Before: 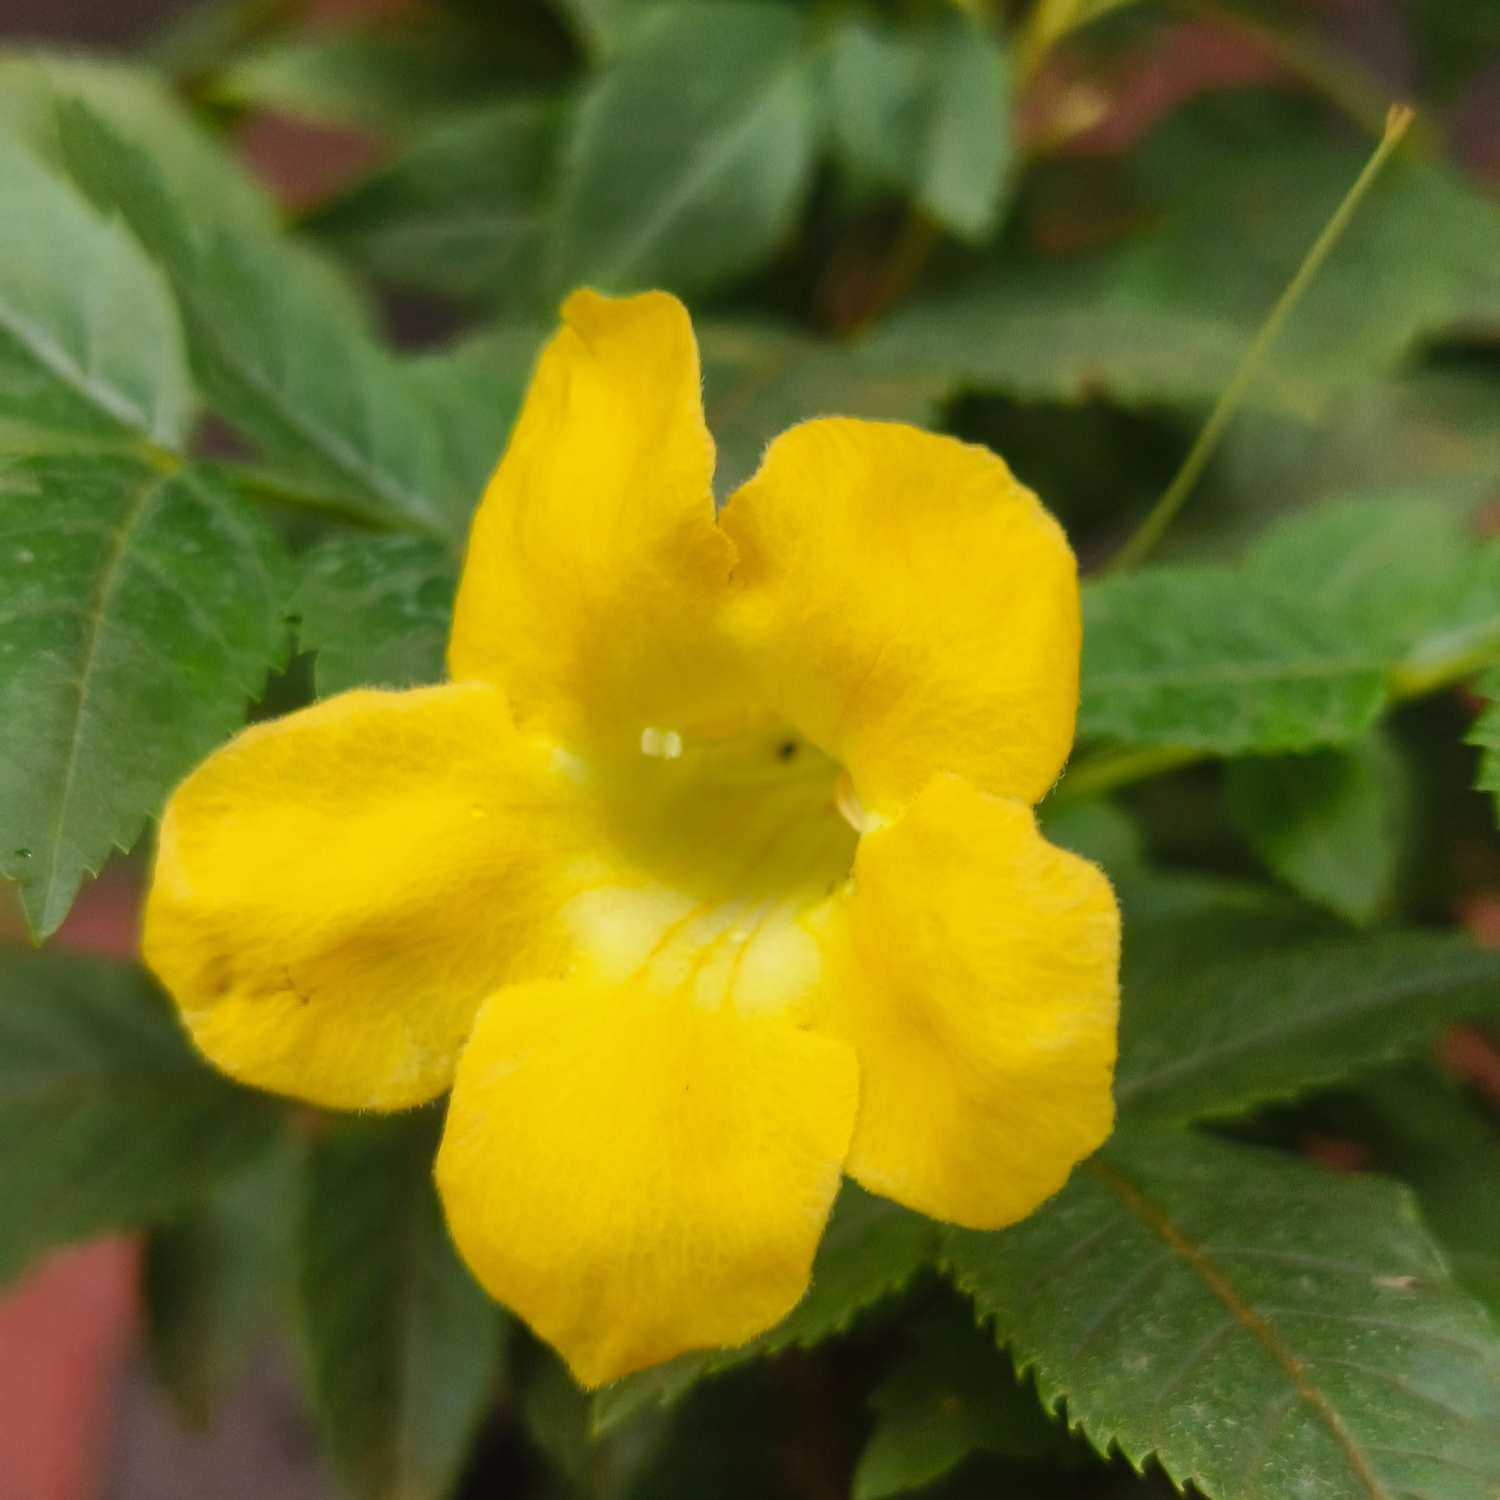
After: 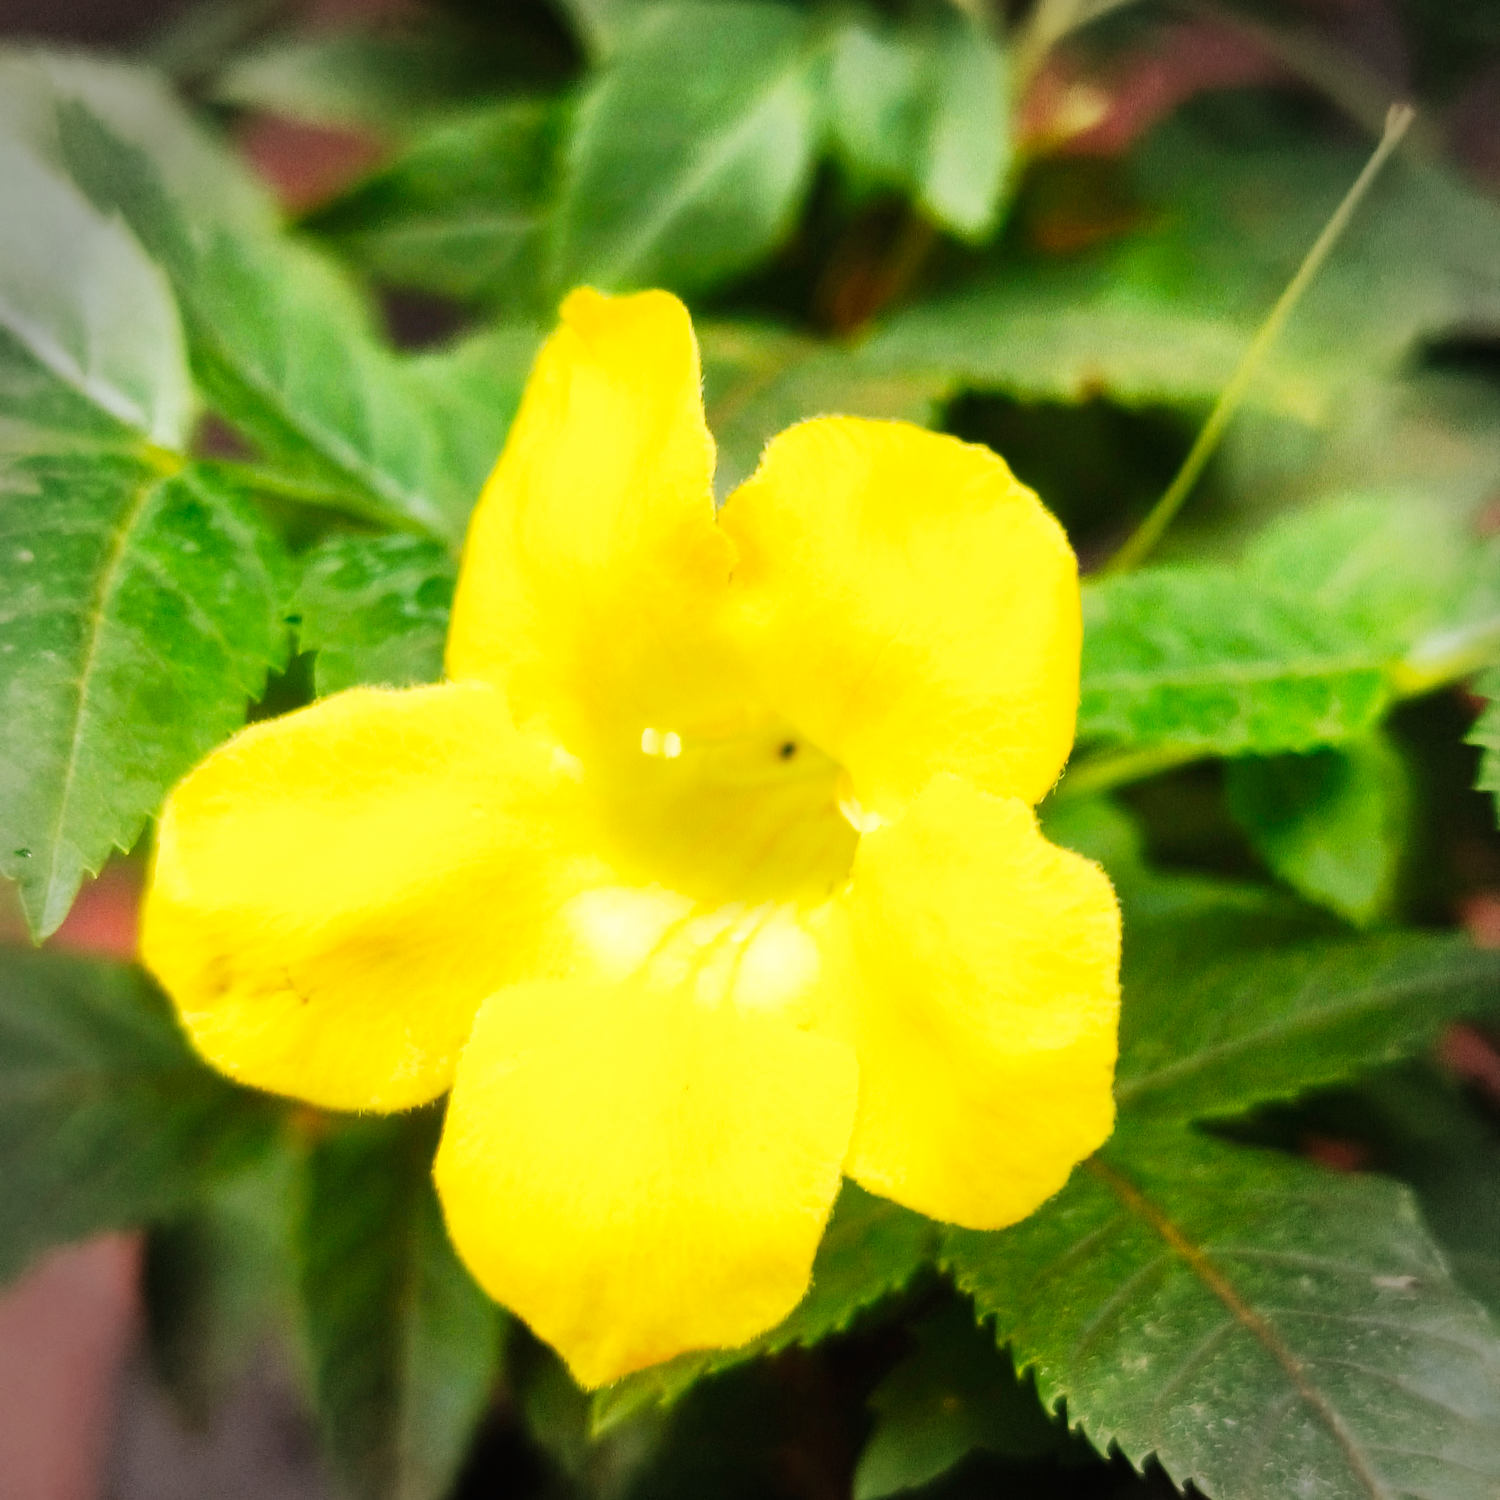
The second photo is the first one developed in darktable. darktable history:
vignetting: fall-off start 88.03%, fall-off radius 24.9%
base curve: curves: ch0 [(0, 0) (0.007, 0.004) (0.027, 0.03) (0.046, 0.07) (0.207, 0.54) (0.442, 0.872) (0.673, 0.972) (1, 1)], preserve colors none
